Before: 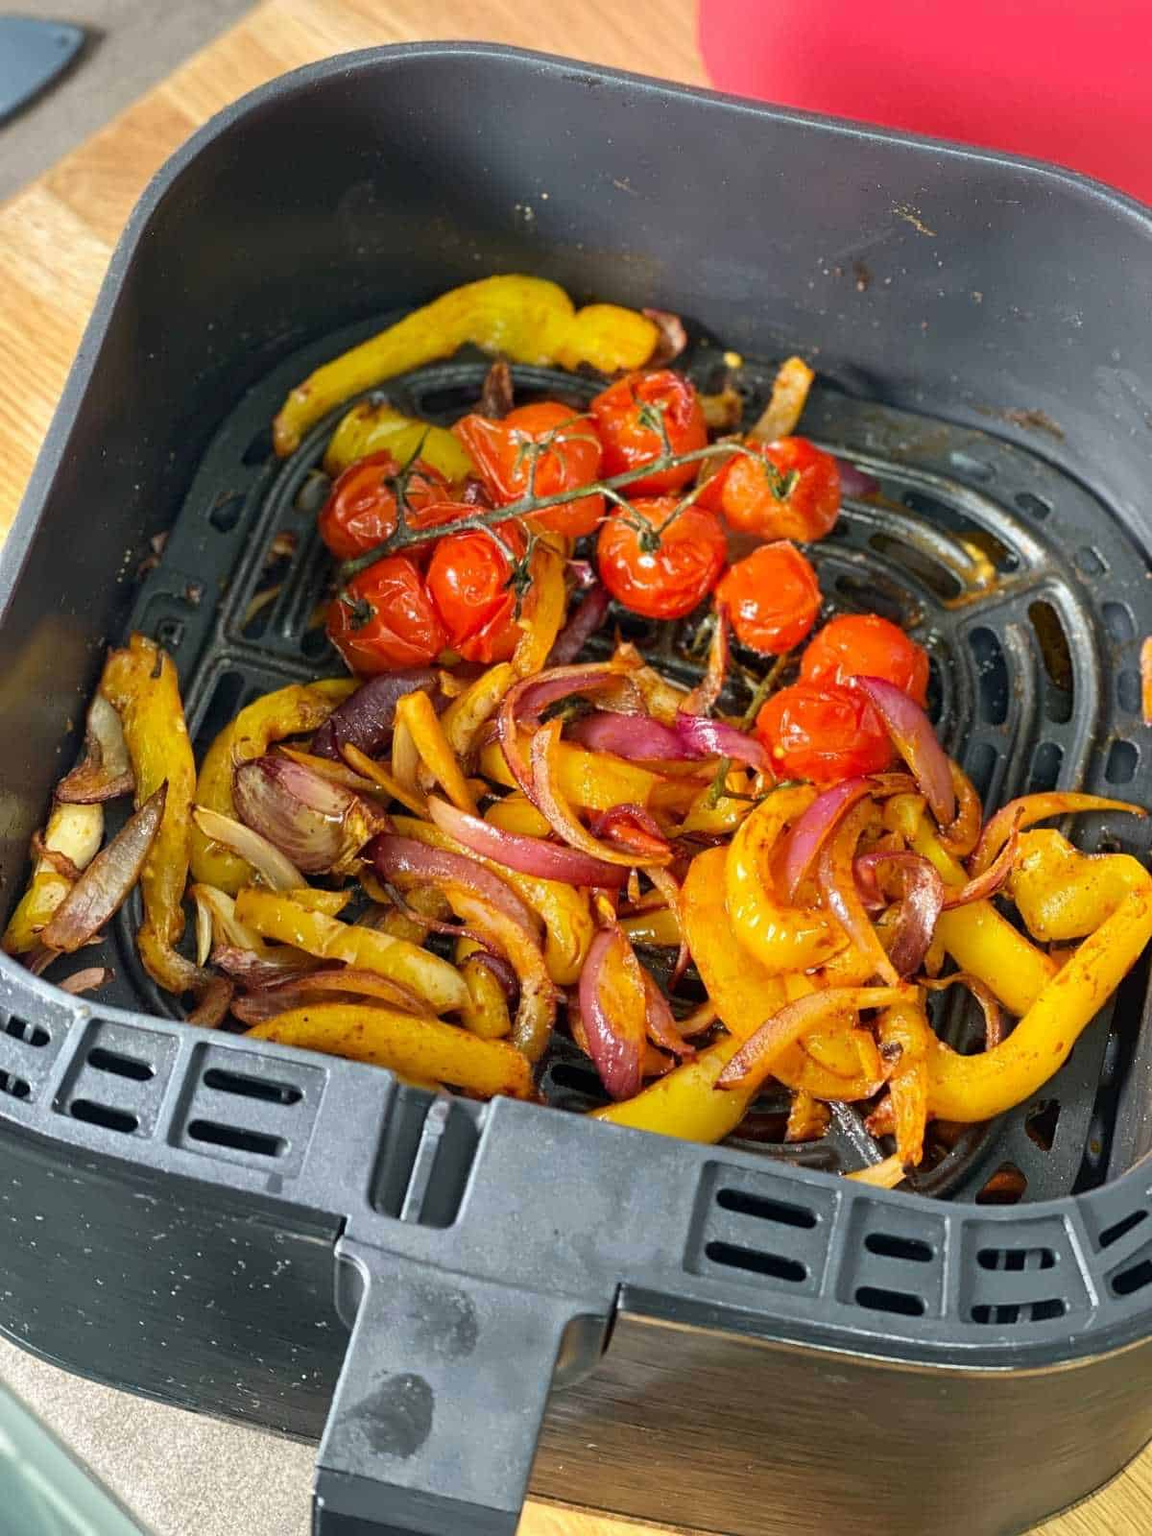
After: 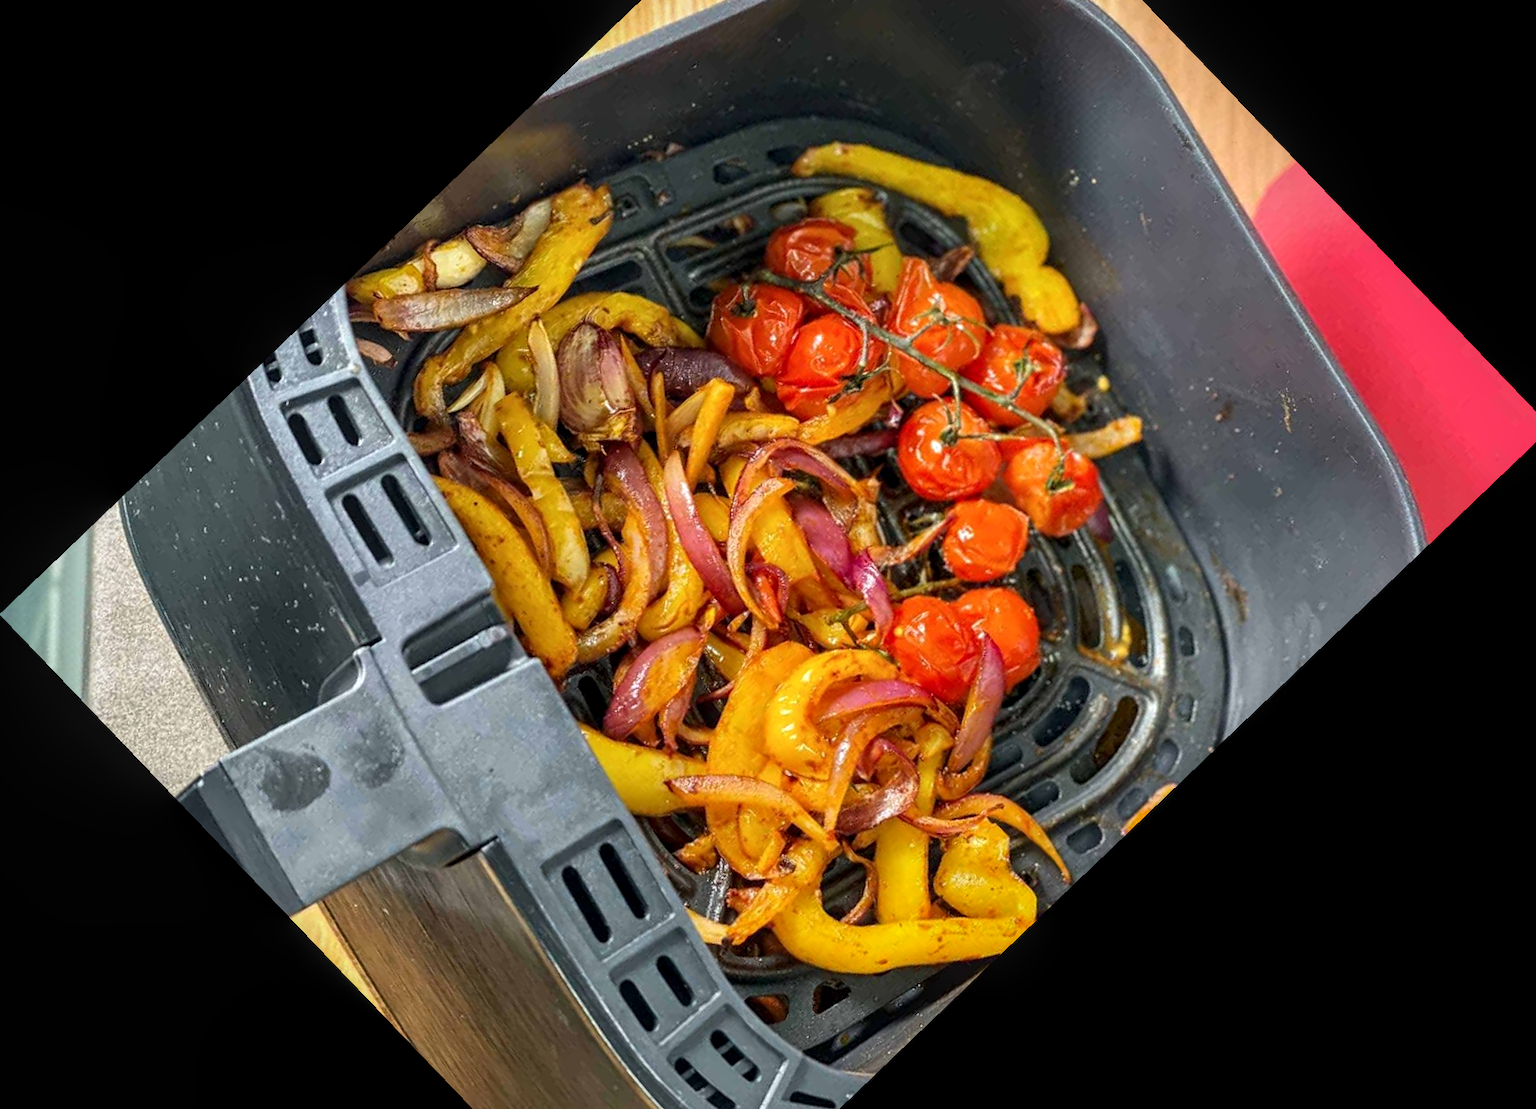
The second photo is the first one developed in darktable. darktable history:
local contrast: on, module defaults
crop and rotate: angle -46.26°, top 16.234%, right 0.912%, bottom 11.704%
